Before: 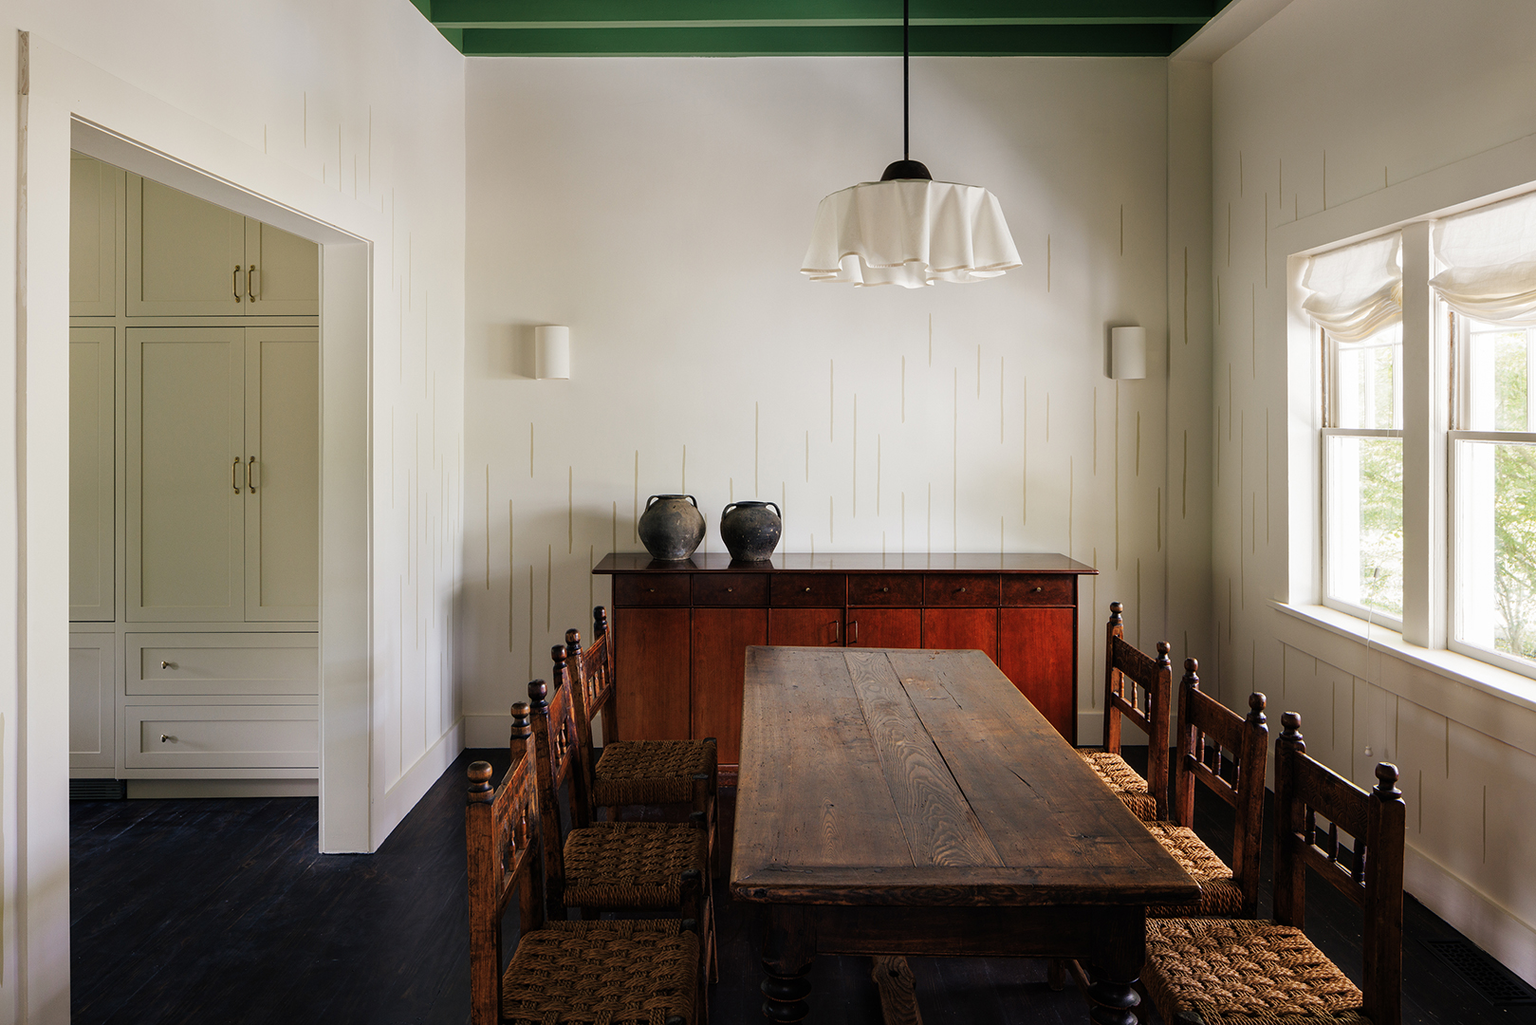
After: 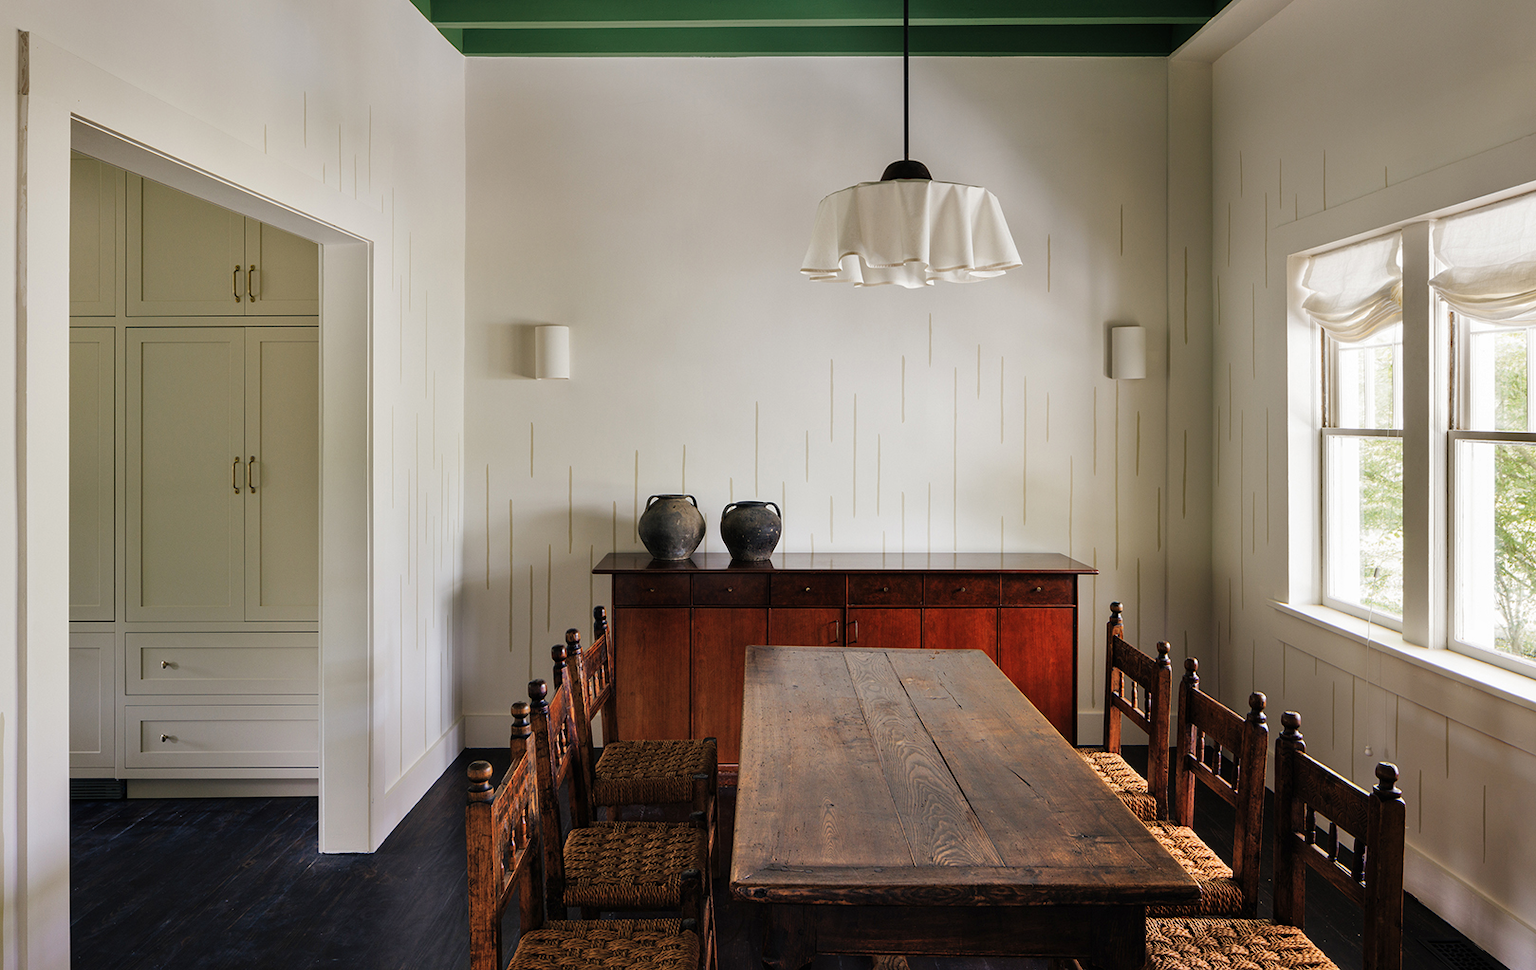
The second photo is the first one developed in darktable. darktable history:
shadows and highlights: low approximation 0.01, soften with gaussian
crop and rotate: top 0.003%, bottom 5.243%
